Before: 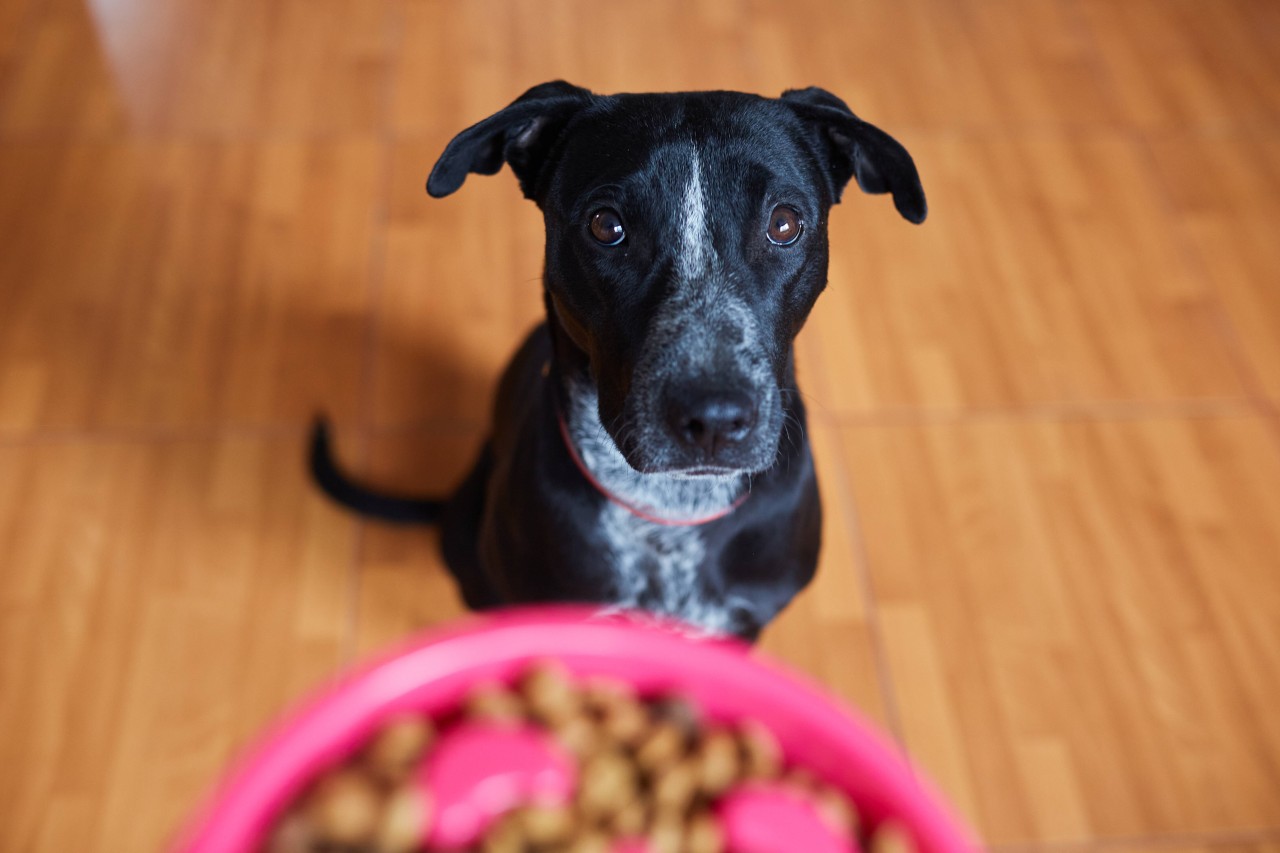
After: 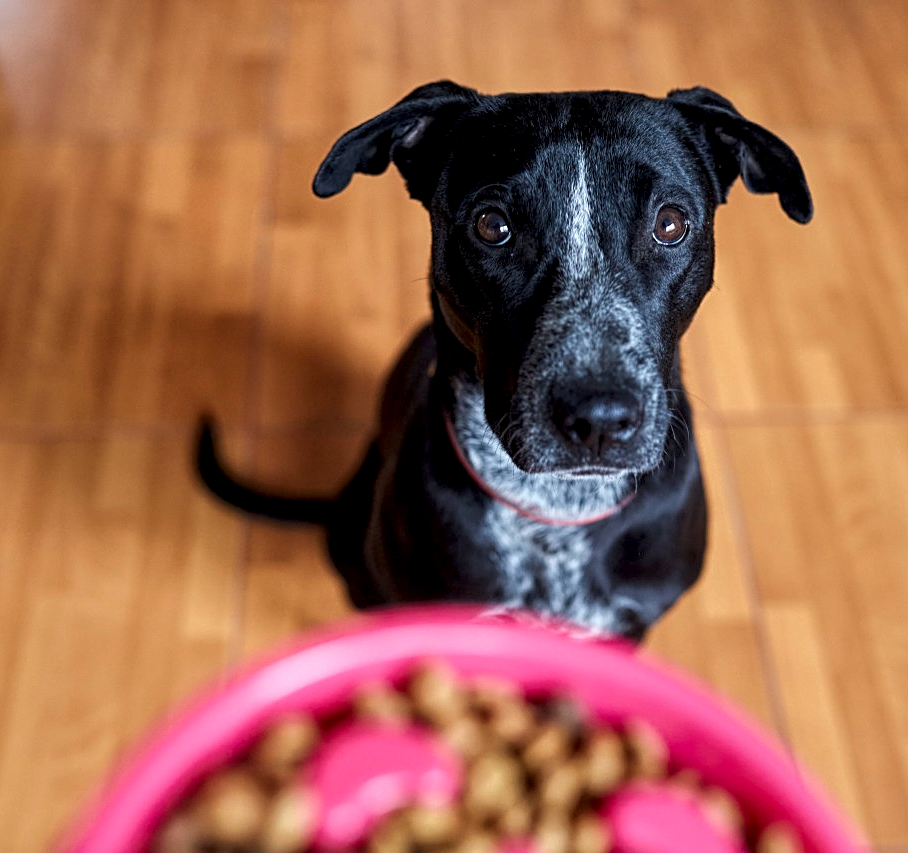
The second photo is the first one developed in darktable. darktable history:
crop and rotate: left 8.925%, right 20.122%
local contrast: highlights 103%, shadows 99%, detail 200%, midtone range 0.2
sharpen: radius 2.513, amount 0.332
